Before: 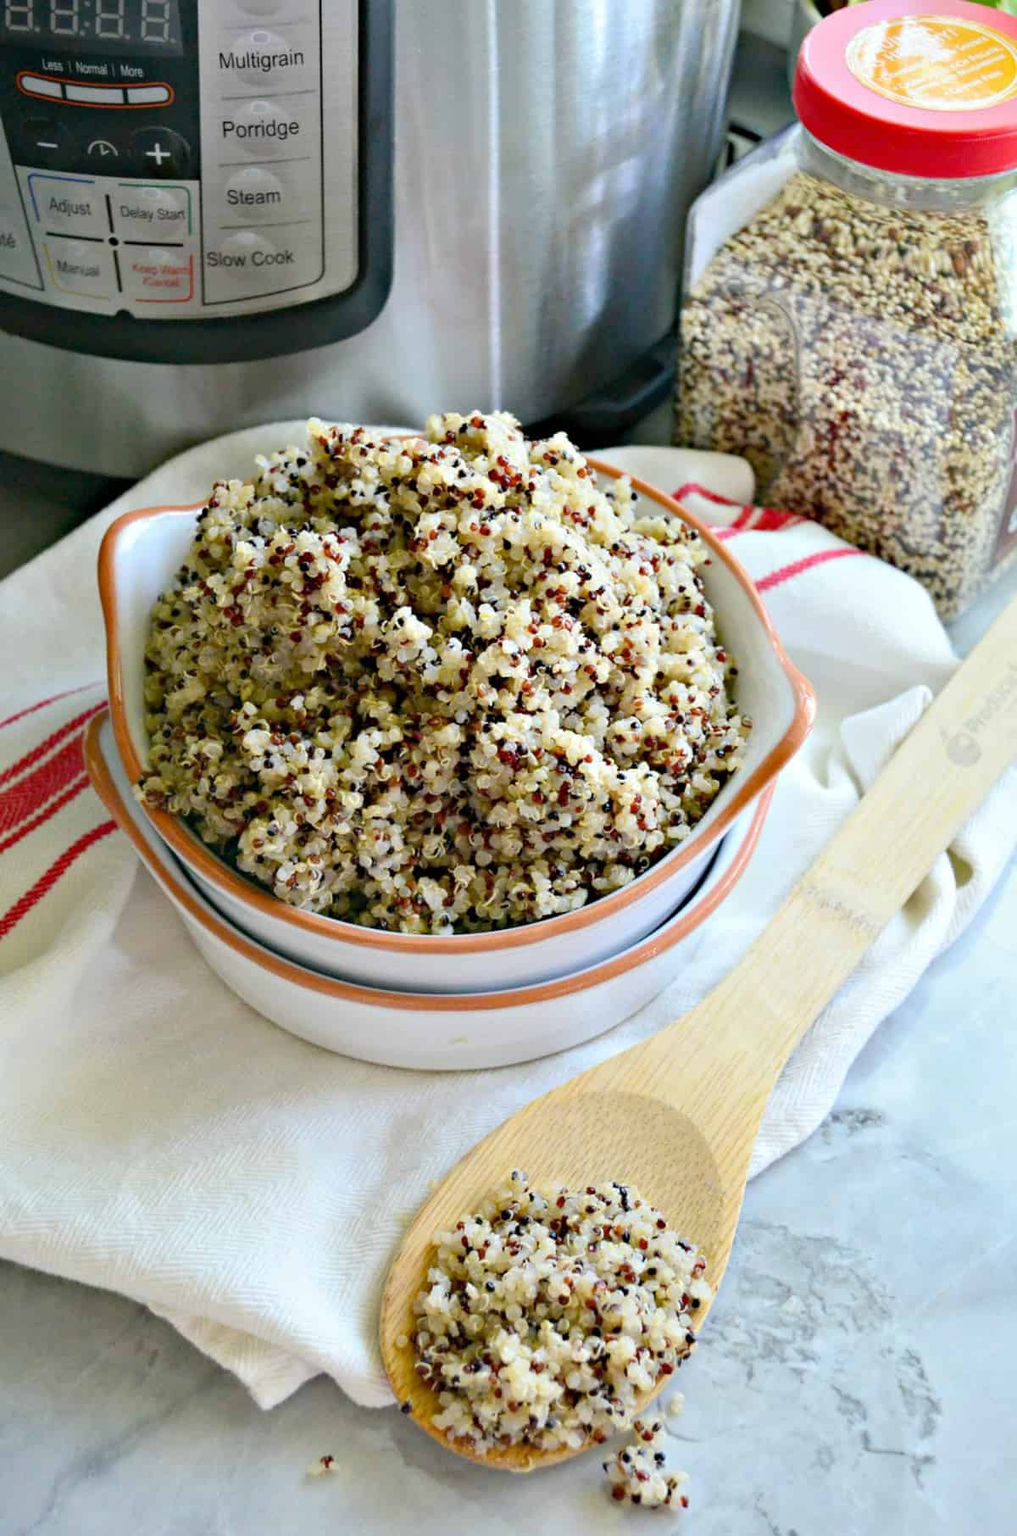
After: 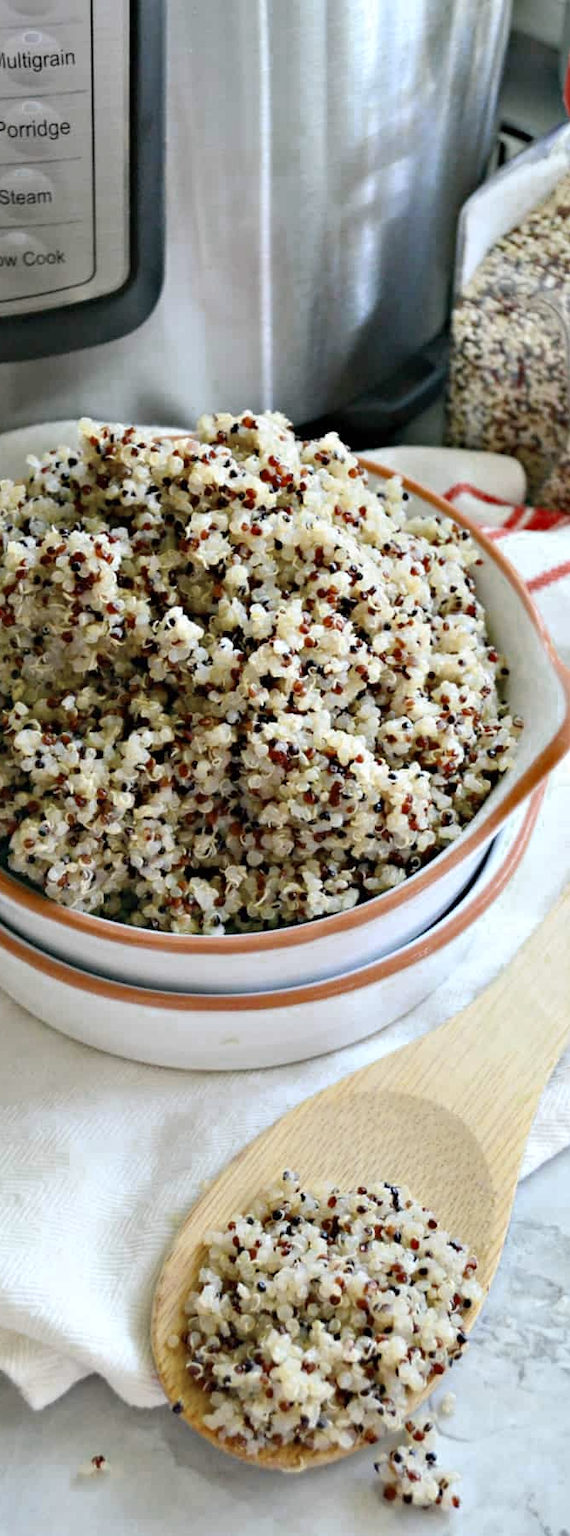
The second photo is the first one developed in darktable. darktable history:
crop and rotate: left 22.548%, right 21.335%
color zones: curves: ch0 [(0, 0.5) (0.125, 0.4) (0.25, 0.5) (0.375, 0.4) (0.5, 0.4) (0.625, 0.6) (0.75, 0.6) (0.875, 0.5)]; ch1 [(0, 0.35) (0.125, 0.45) (0.25, 0.35) (0.375, 0.35) (0.5, 0.35) (0.625, 0.35) (0.75, 0.45) (0.875, 0.35)]; ch2 [(0, 0.6) (0.125, 0.5) (0.25, 0.5) (0.375, 0.6) (0.5, 0.6) (0.625, 0.5) (0.75, 0.5) (0.875, 0.5)]
